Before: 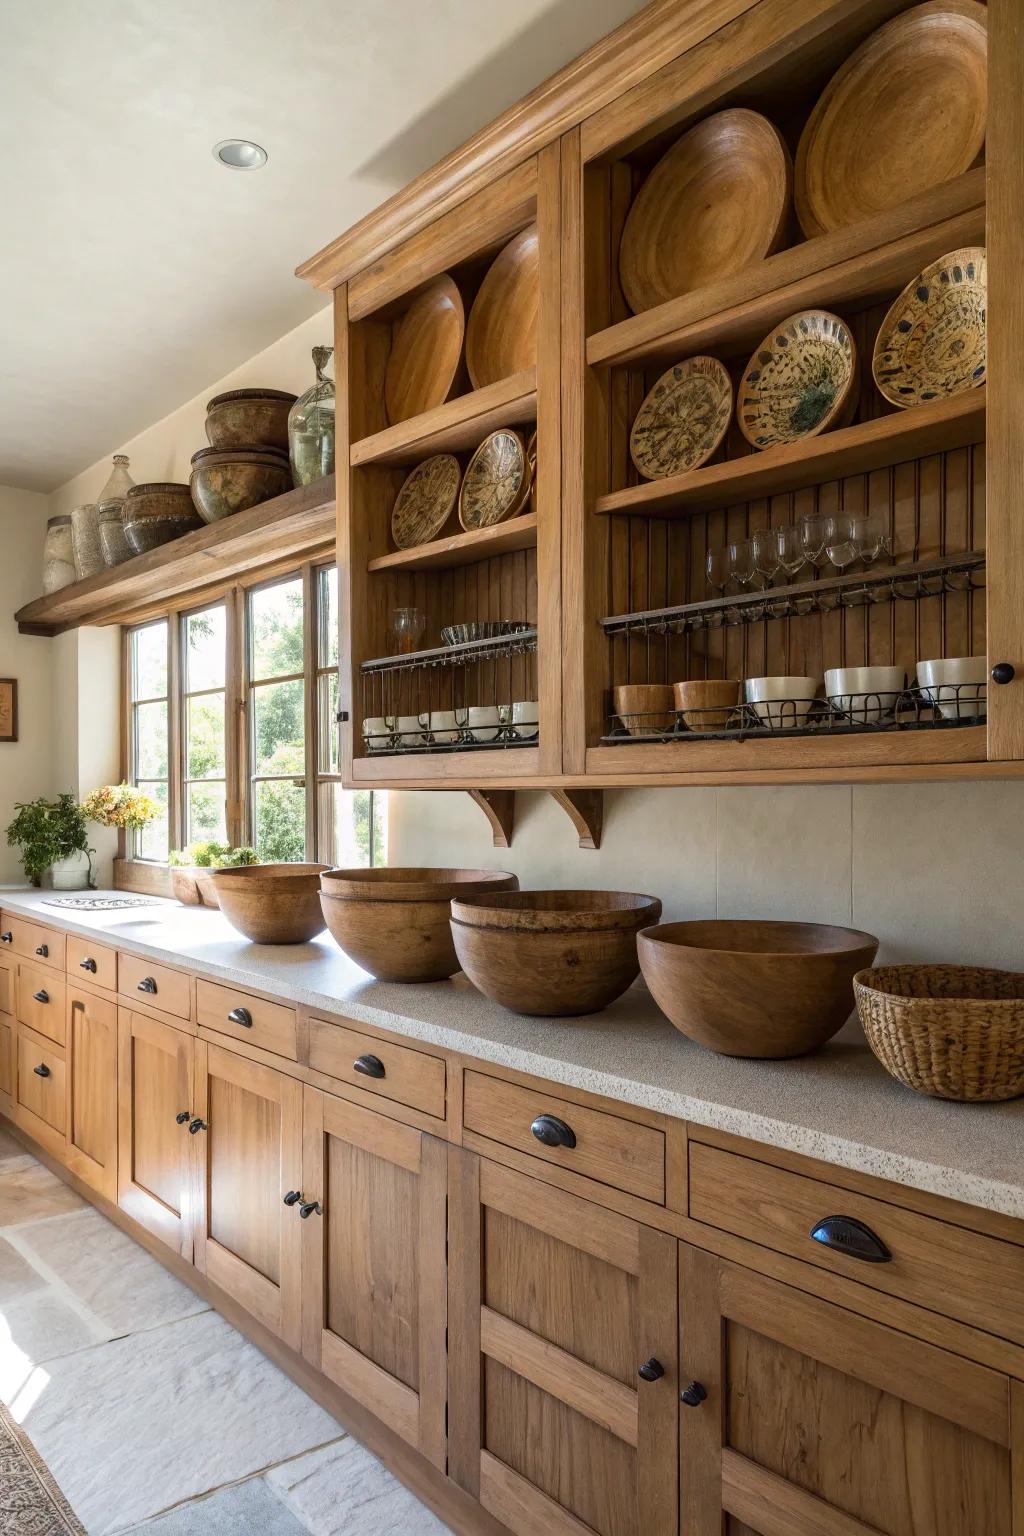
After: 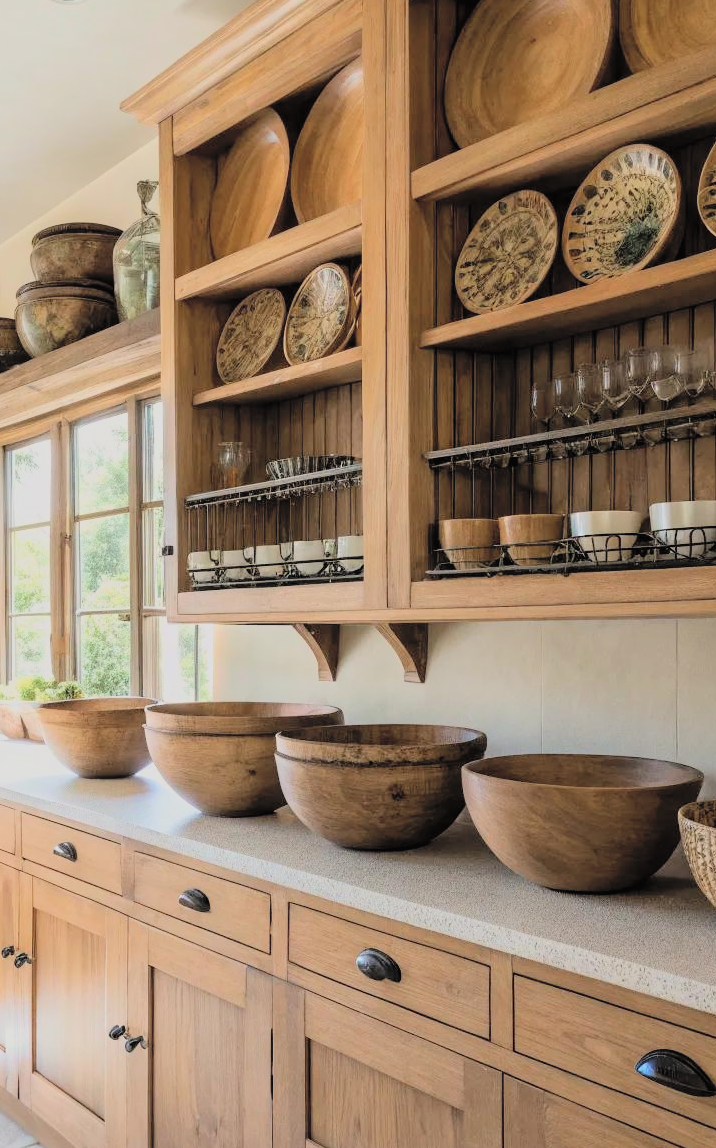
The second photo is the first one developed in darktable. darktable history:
tone equalizer: on, module defaults
filmic rgb: black relative exposure -7.08 EV, white relative exposure 5.34 EV, hardness 3.03, color science v6 (2022)
crop and rotate: left 17.097%, top 10.861%, right 12.885%, bottom 14.394%
contrast brightness saturation: brightness 0.276
